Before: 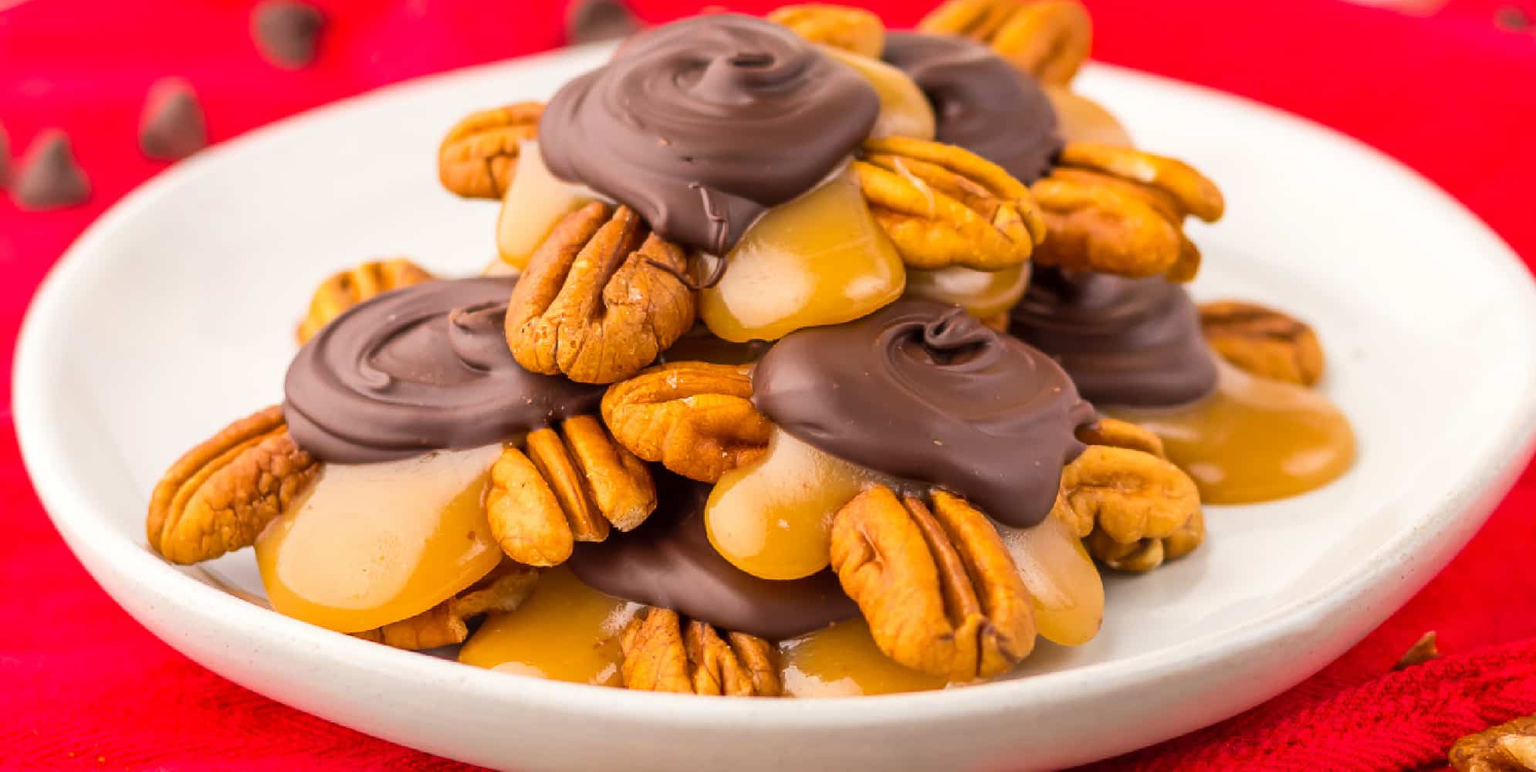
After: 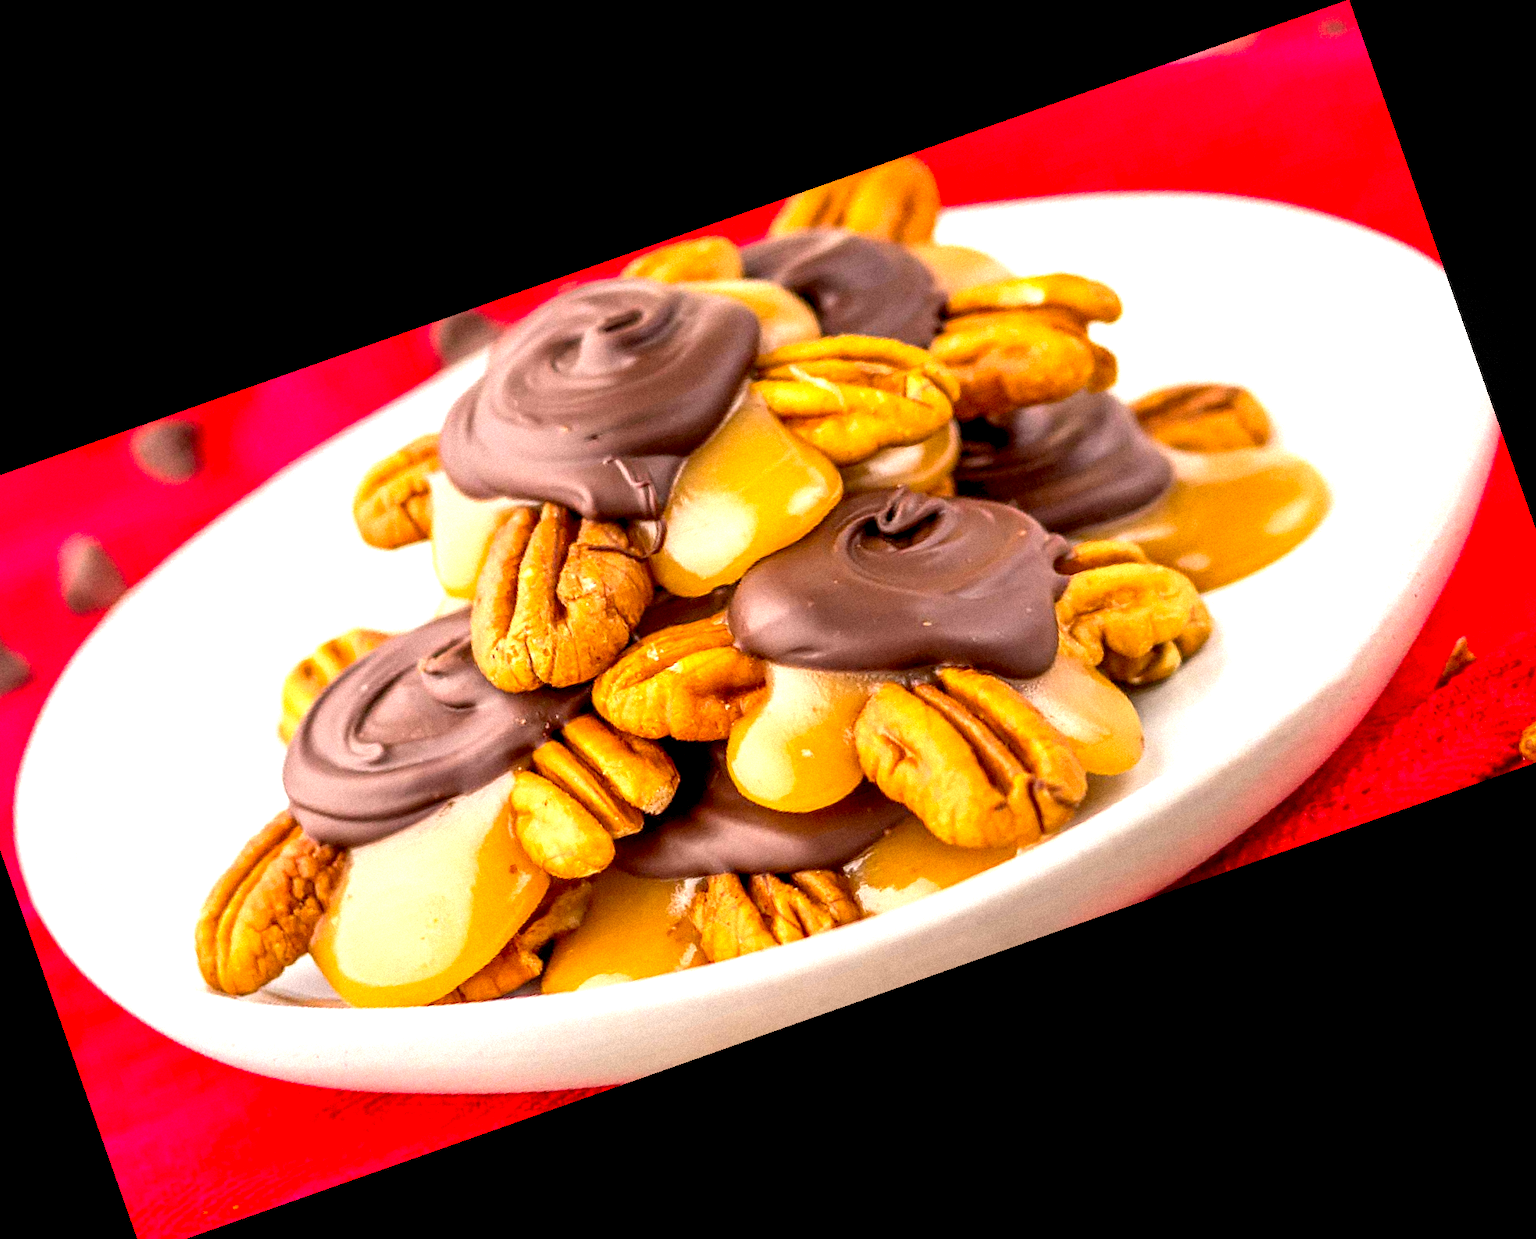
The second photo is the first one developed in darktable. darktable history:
exposure: black level correction 0.008, exposure 0.979 EV, compensate highlight preservation false
local contrast: on, module defaults
grain: mid-tones bias 0%
crop and rotate: angle 19.43°, left 6.812%, right 4.125%, bottom 1.087%
